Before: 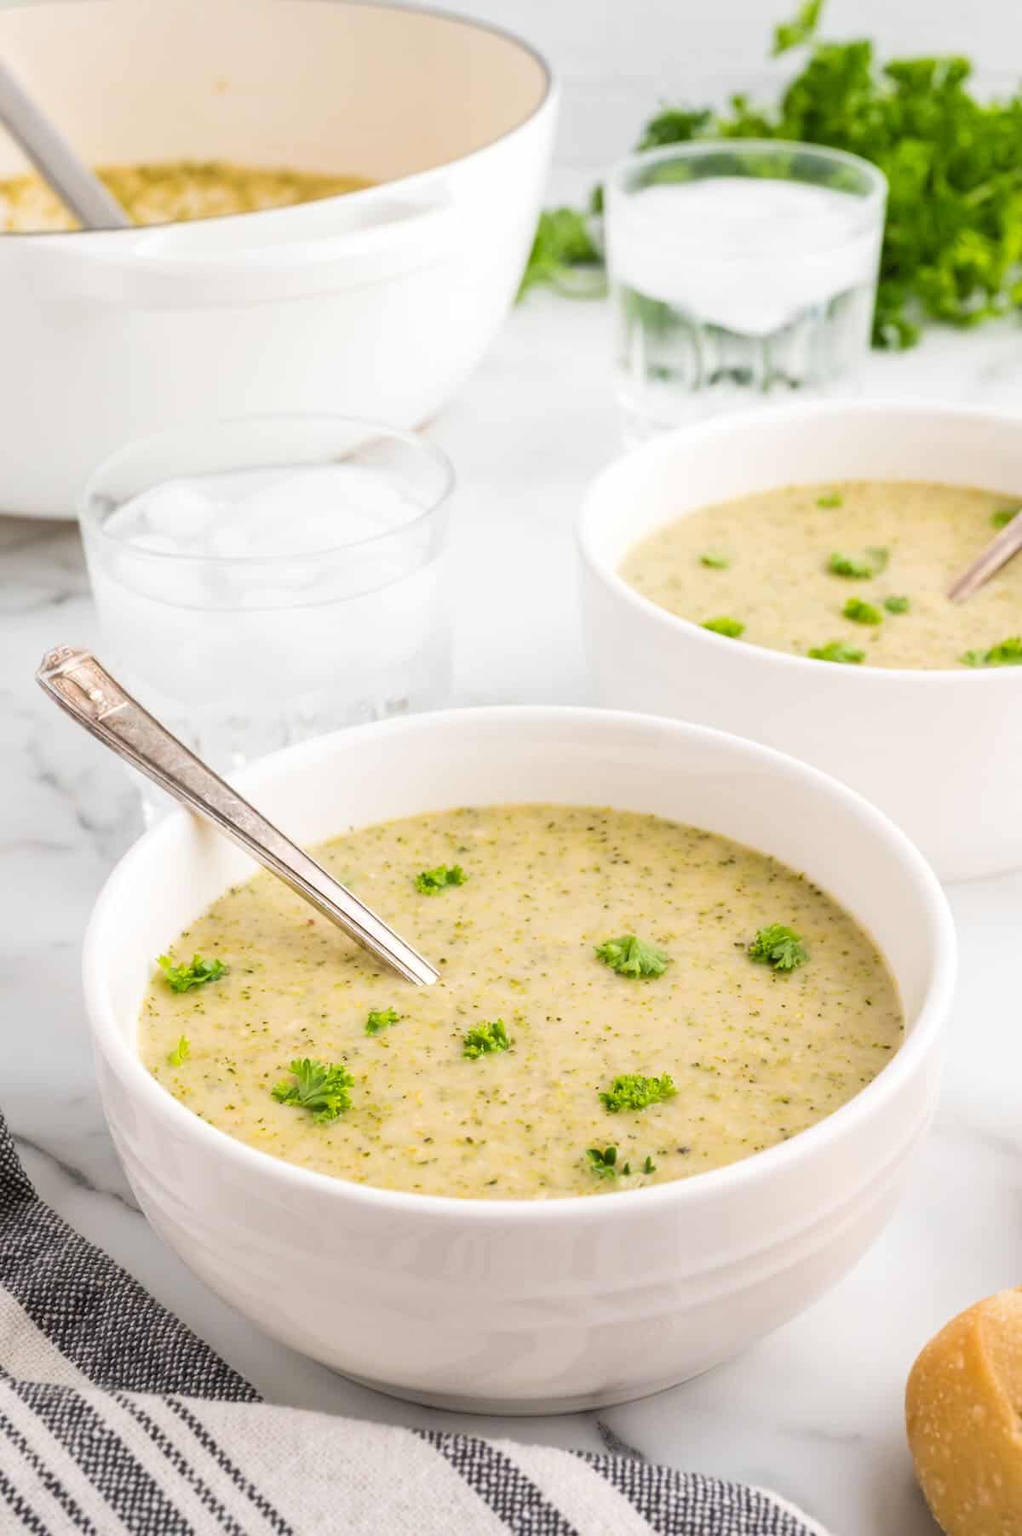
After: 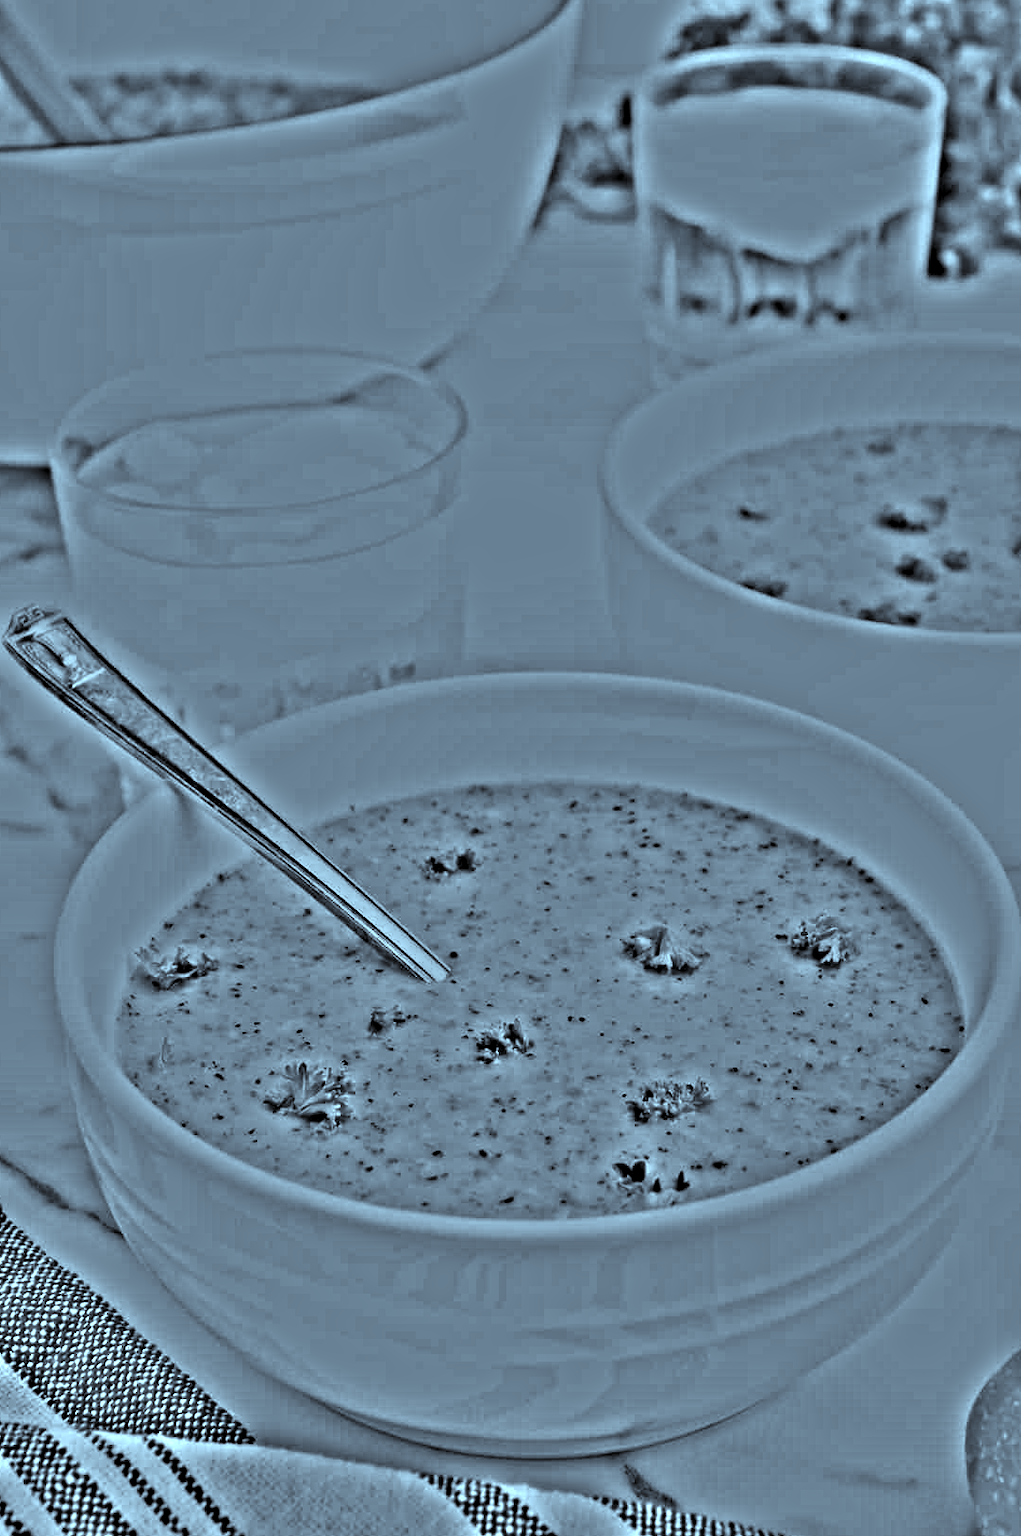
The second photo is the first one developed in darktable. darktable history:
color balance rgb: perceptual saturation grading › global saturation 24.74%, perceptual saturation grading › highlights -51.22%, perceptual saturation grading › mid-tones 19.16%, perceptual saturation grading › shadows 60.98%, global vibrance 50%
color correction: highlights a* -2.24, highlights b* -18.1
color zones: curves: ch0 [(0.254, 0.492) (0.724, 0.62)]; ch1 [(0.25, 0.528) (0.719, 0.796)]; ch2 [(0, 0.472) (0.25, 0.5) (0.73, 0.184)]
crop: left 3.305%, top 6.436%, right 6.389%, bottom 3.258%
highpass: on, module defaults
